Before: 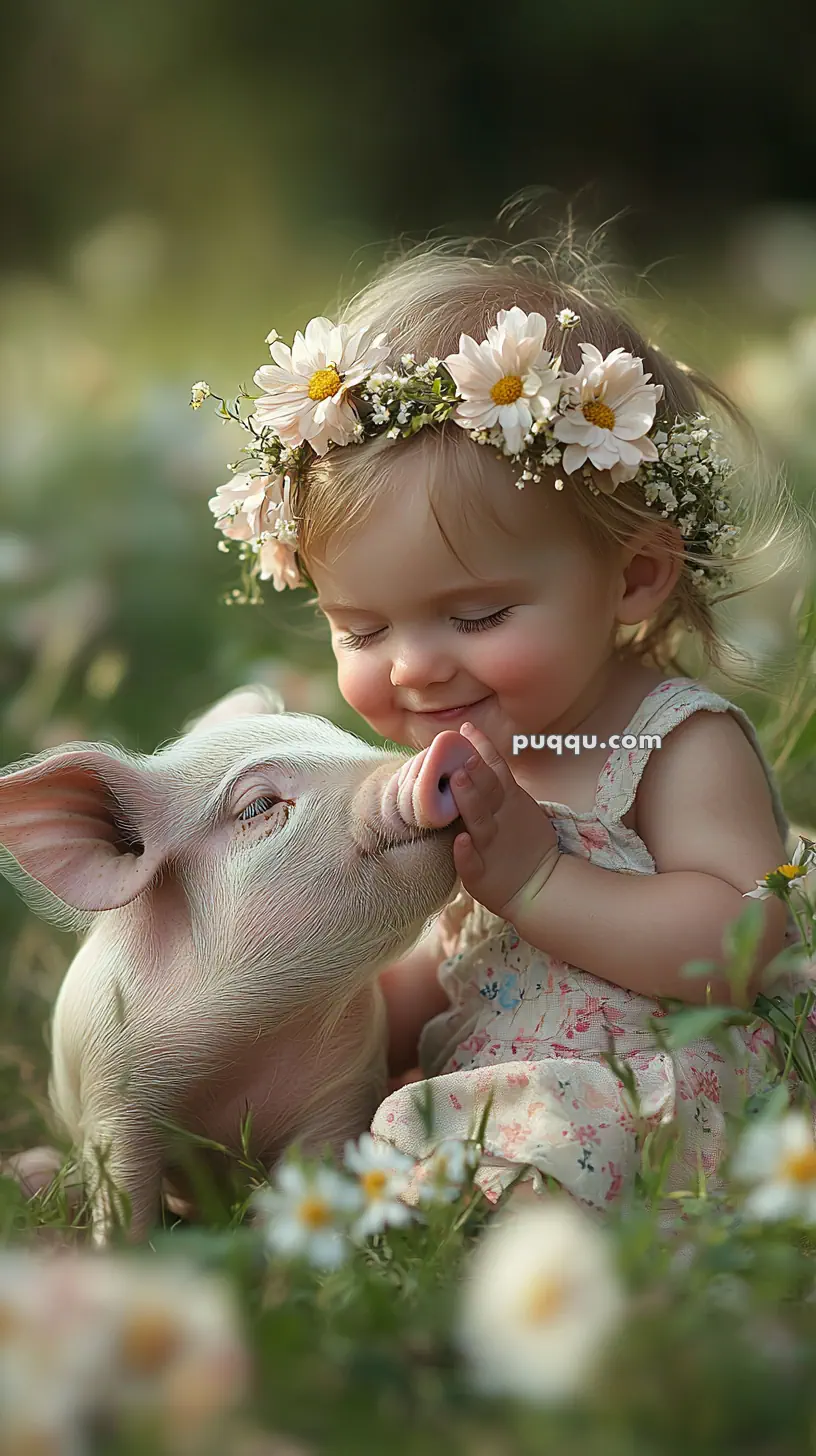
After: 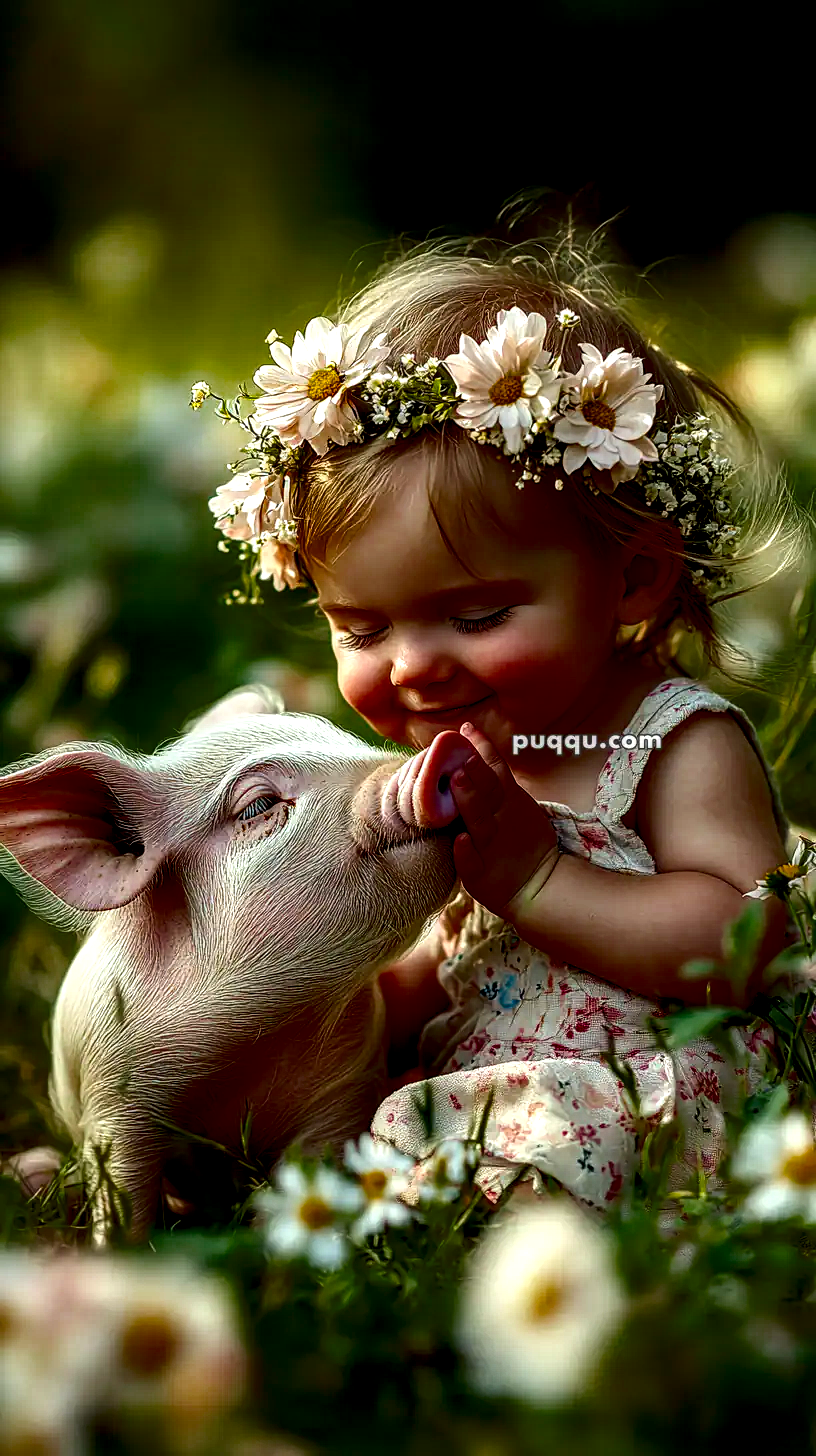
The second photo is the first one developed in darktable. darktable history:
contrast brightness saturation: contrast 0.13, brightness -0.23, saturation 0.148
color balance rgb: shadows lift › chroma 1.266%, shadows lift › hue 257.71°, perceptual saturation grading › global saturation 35.333%, saturation formula JzAzBz (2021)
exposure: black level correction 0.009, exposure 0.117 EV, compensate highlight preservation false
local contrast: highlights 18%, detail 185%
